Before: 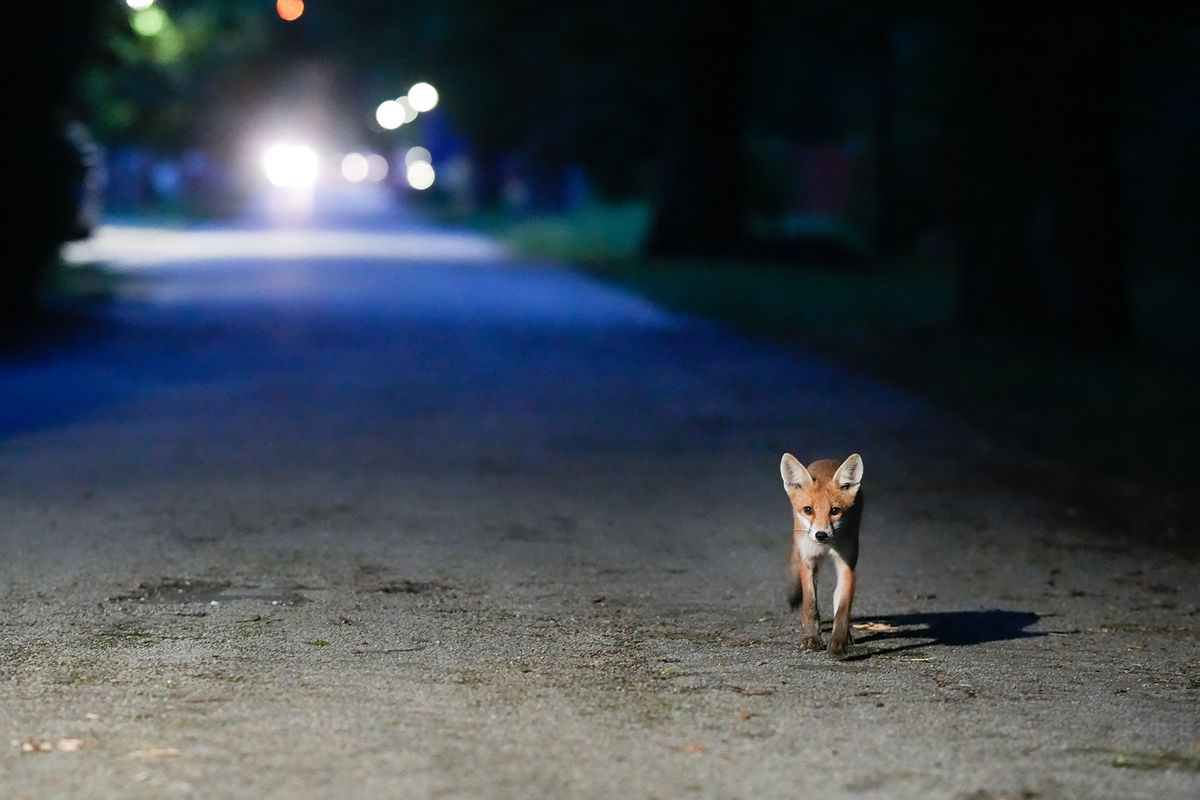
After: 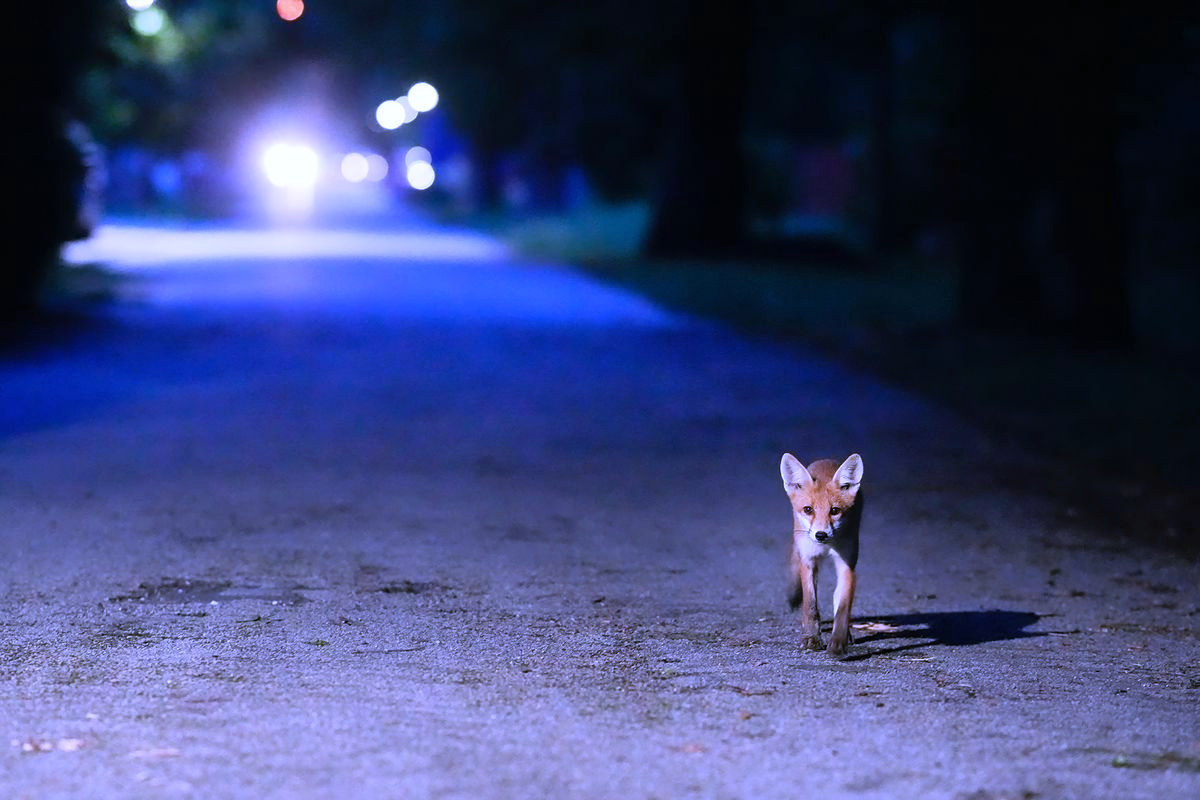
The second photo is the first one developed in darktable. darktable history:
white balance: red 0.98, blue 1.61
tone equalizer: on, module defaults
